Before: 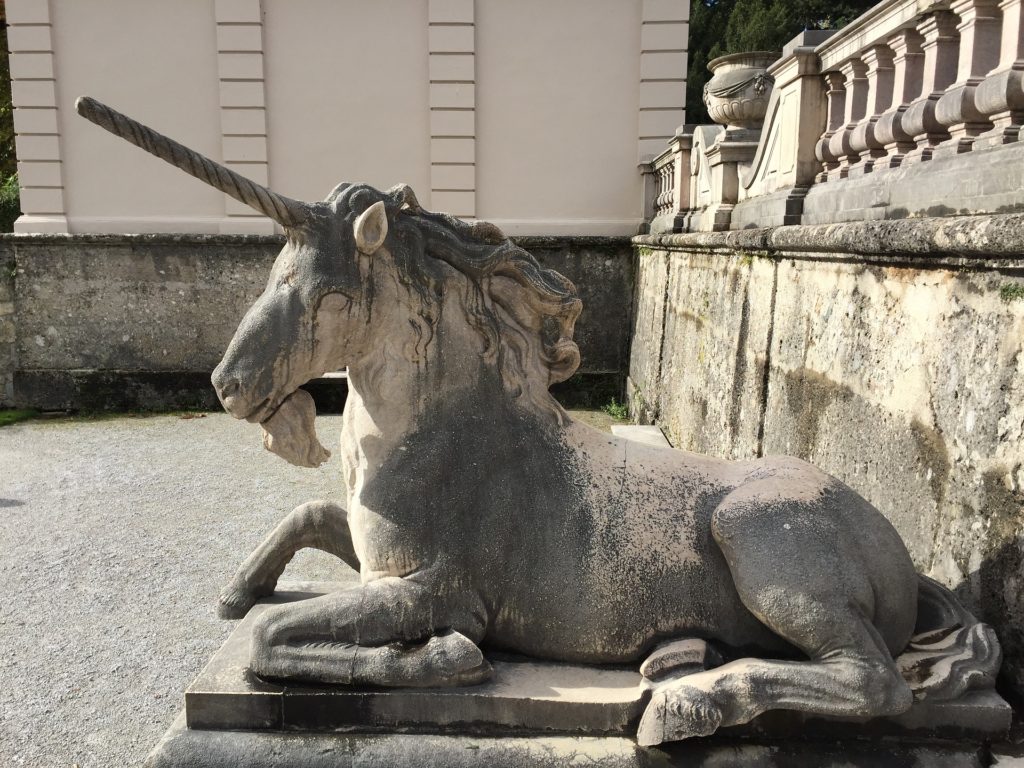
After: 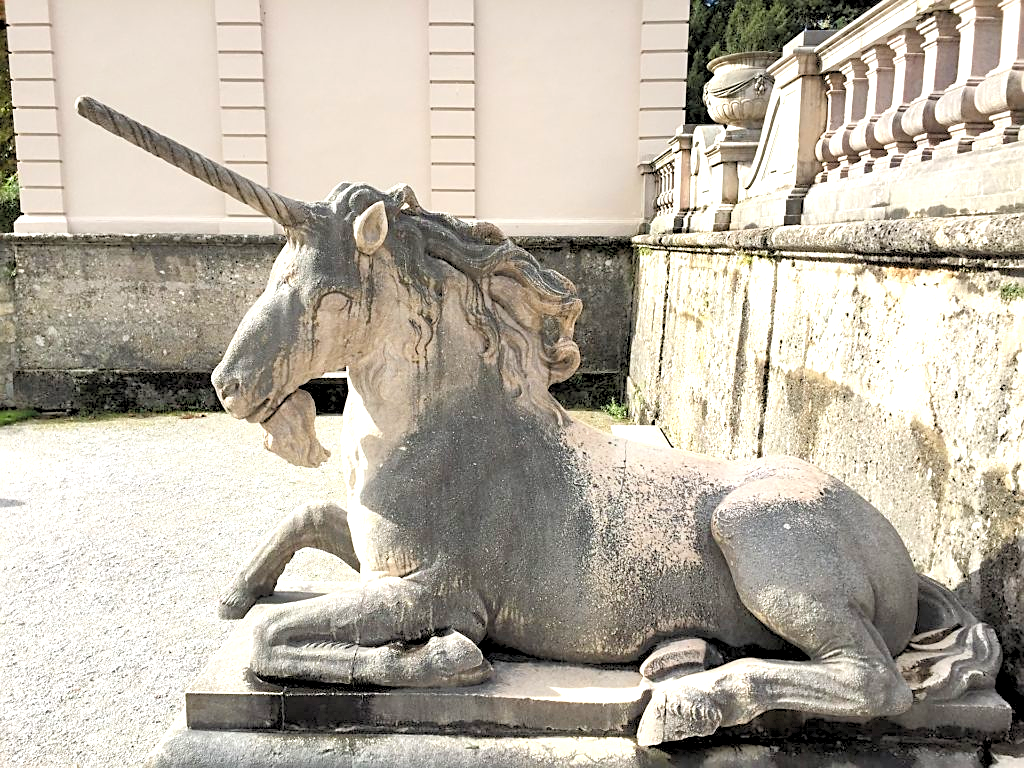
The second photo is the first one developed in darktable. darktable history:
rgb levels: preserve colors sum RGB, levels [[0.038, 0.433, 0.934], [0, 0.5, 1], [0, 0.5, 1]]
sharpen: on, module defaults
exposure: exposure 1.25 EV, compensate exposure bias true, compensate highlight preservation false
